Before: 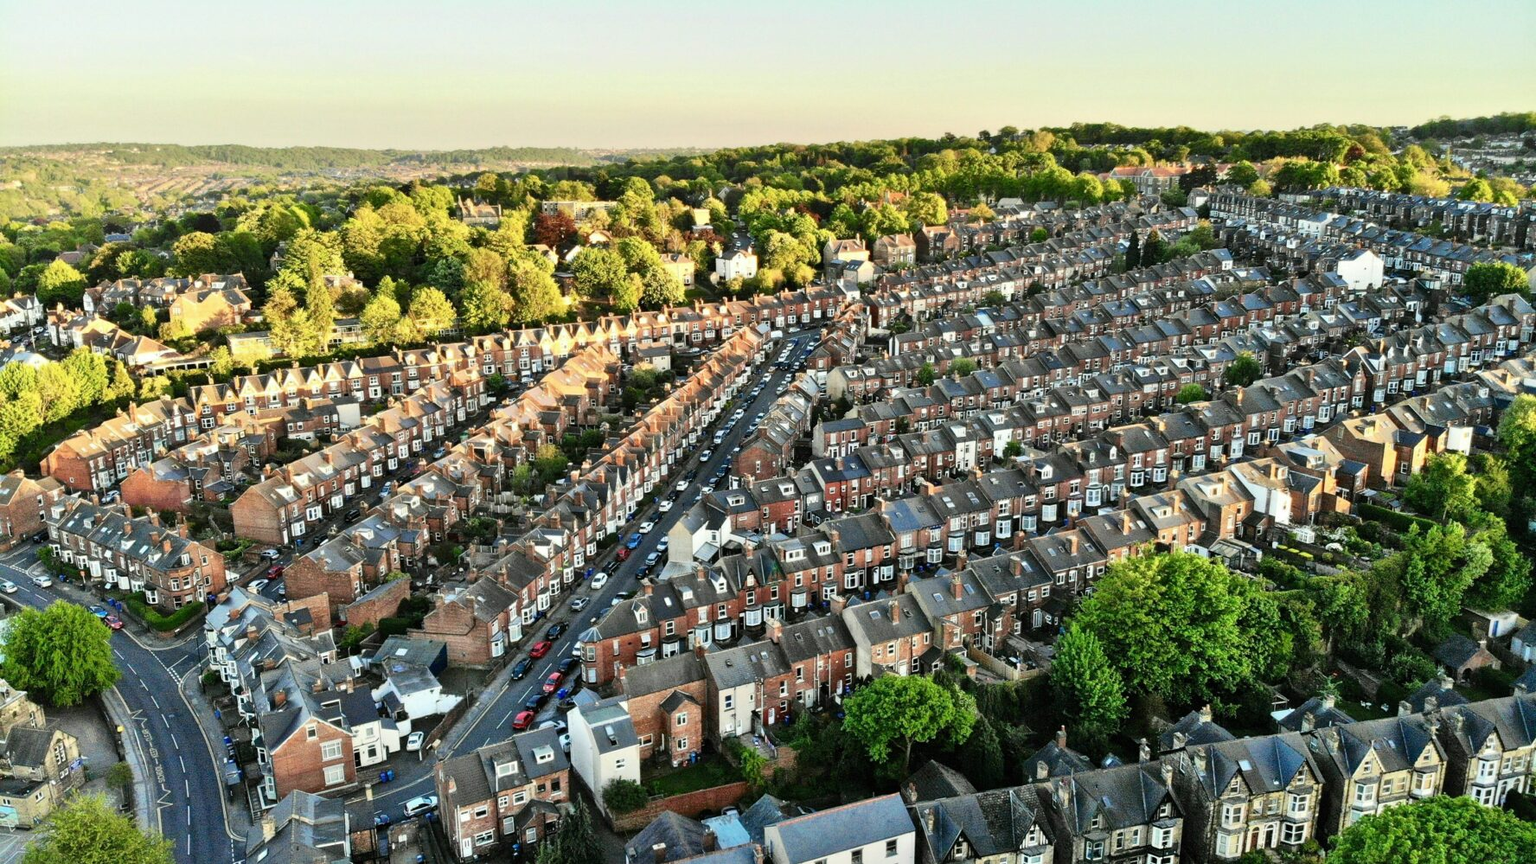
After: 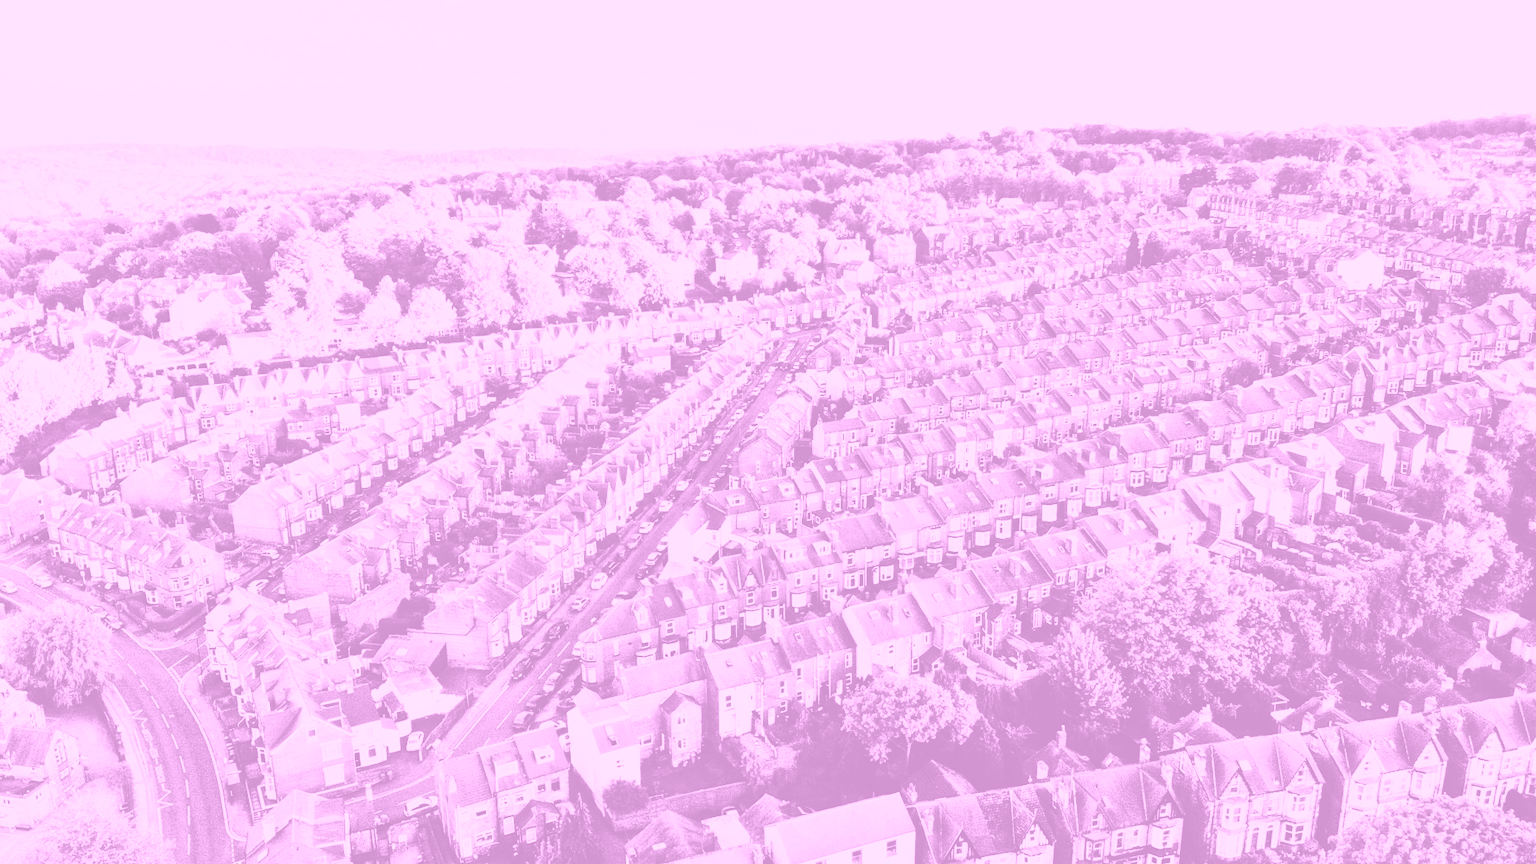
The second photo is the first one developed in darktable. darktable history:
colorize: hue 331.2°, saturation 75%, source mix 30.28%, lightness 70.52%, version 1
tone curve: curves: ch0 [(0, 0.013) (0.129, 0.1) (0.327, 0.382) (0.489, 0.573) (0.66, 0.748) (0.858, 0.926) (1, 0.977)]; ch1 [(0, 0) (0.353, 0.344) (0.45, 0.46) (0.498, 0.498) (0.521, 0.512) (0.563, 0.559) (0.592, 0.585) (0.647, 0.68) (1, 1)]; ch2 [(0, 0) (0.333, 0.346) (0.375, 0.375) (0.427, 0.44) (0.476, 0.492) (0.511, 0.508) (0.528, 0.533) (0.579, 0.61) (0.612, 0.644) (0.66, 0.715) (1, 1)], color space Lab, independent channels, preserve colors none
rgb curve: curves: ch0 [(0, 0) (0.284, 0.292) (0.505, 0.644) (1, 1)], compensate middle gray true
